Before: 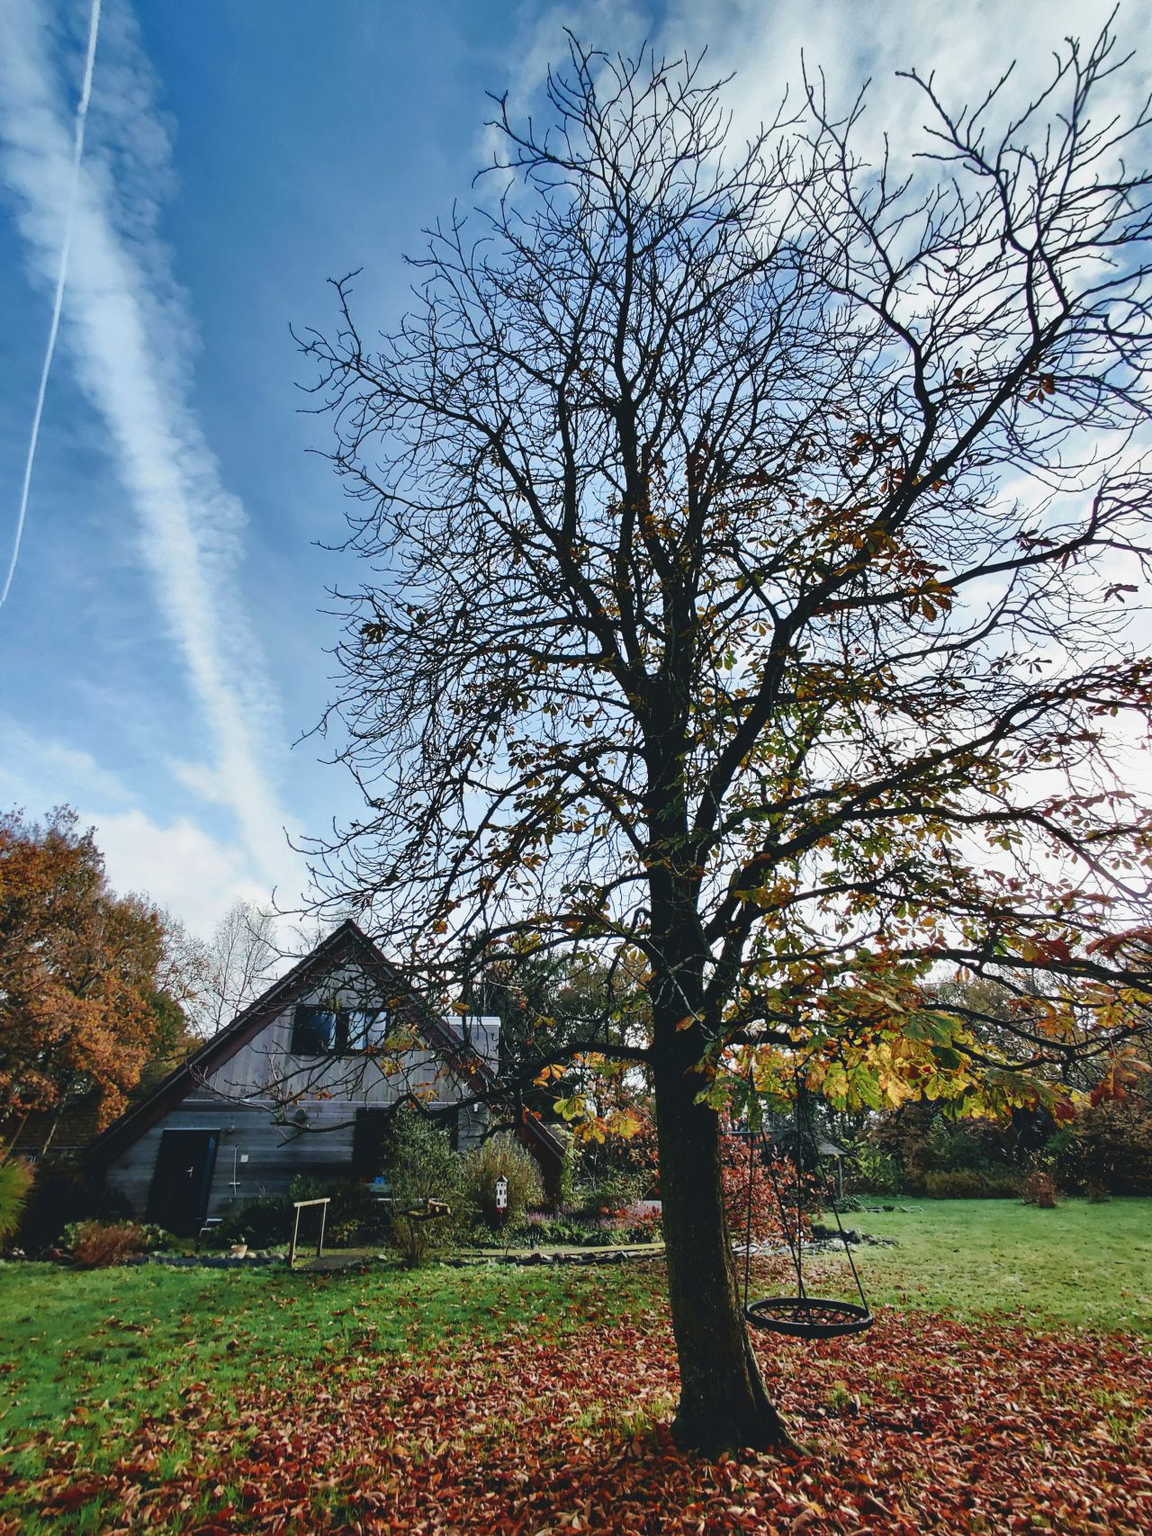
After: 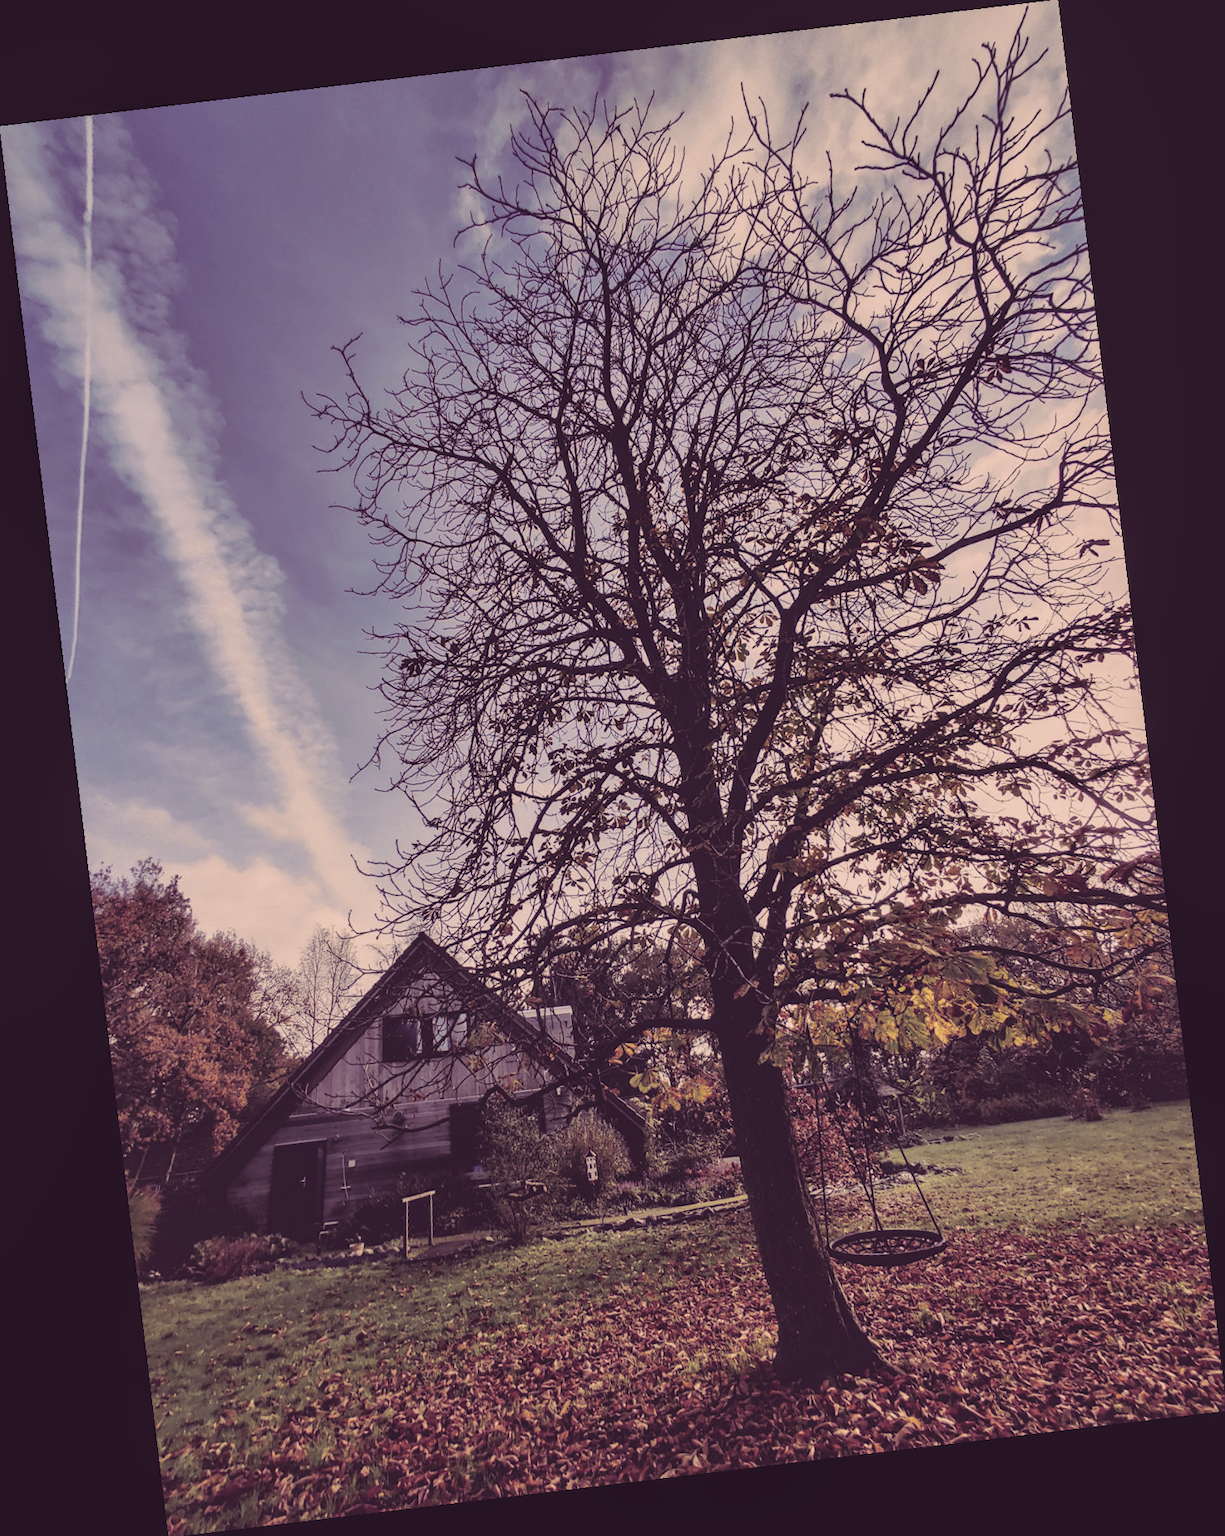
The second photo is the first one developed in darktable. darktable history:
split-toning: shadows › hue 316.8°, shadows › saturation 0.47, highlights › hue 201.6°, highlights › saturation 0, balance -41.97, compress 28.01%
local contrast: on, module defaults
exposure: black level correction -0.015, exposure -0.5 EV, compensate highlight preservation false
rotate and perspective: rotation -6.83°, automatic cropping off
color correction: highlights a* 19.59, highlights b* 27.49, shadows a* 3.46, shadows b* -17.28, saturation 0.73
